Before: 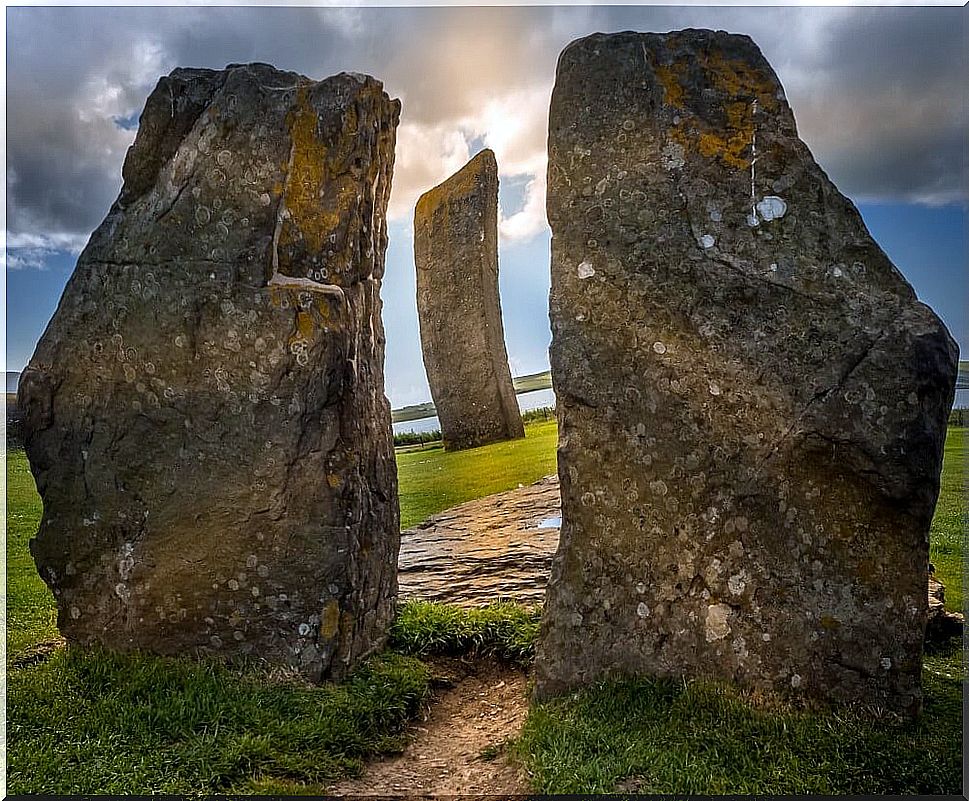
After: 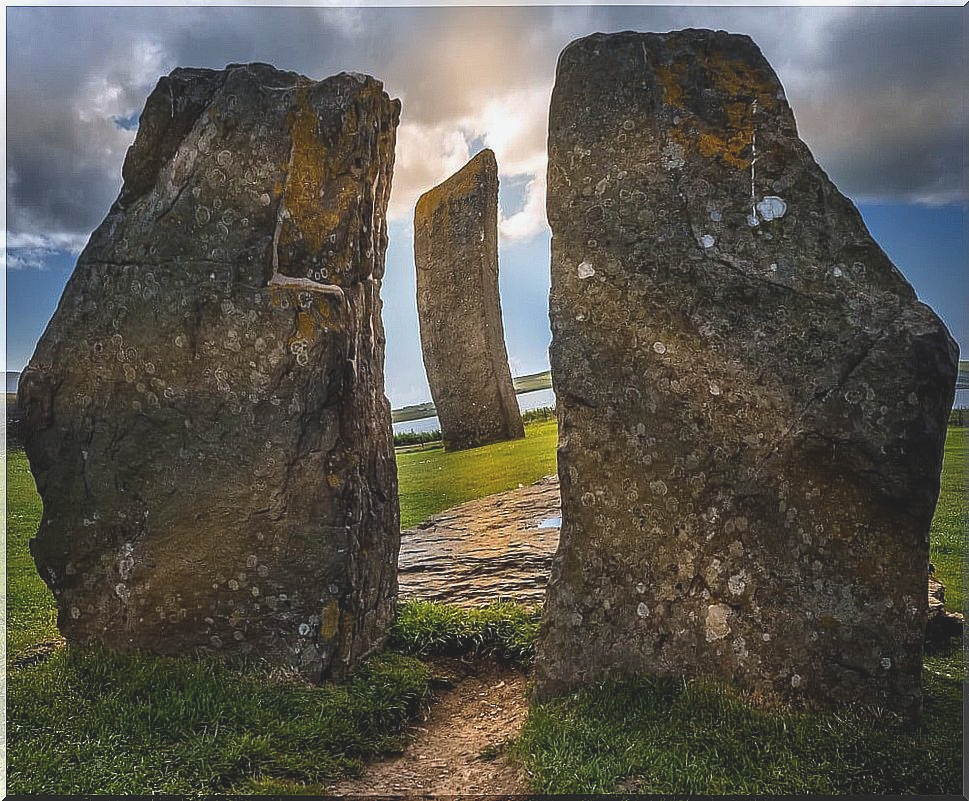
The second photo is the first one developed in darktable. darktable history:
exposure: black level correction -0.015, exposure -0.13 EV, compensate exposure bias true, compensate highlight preservation false
